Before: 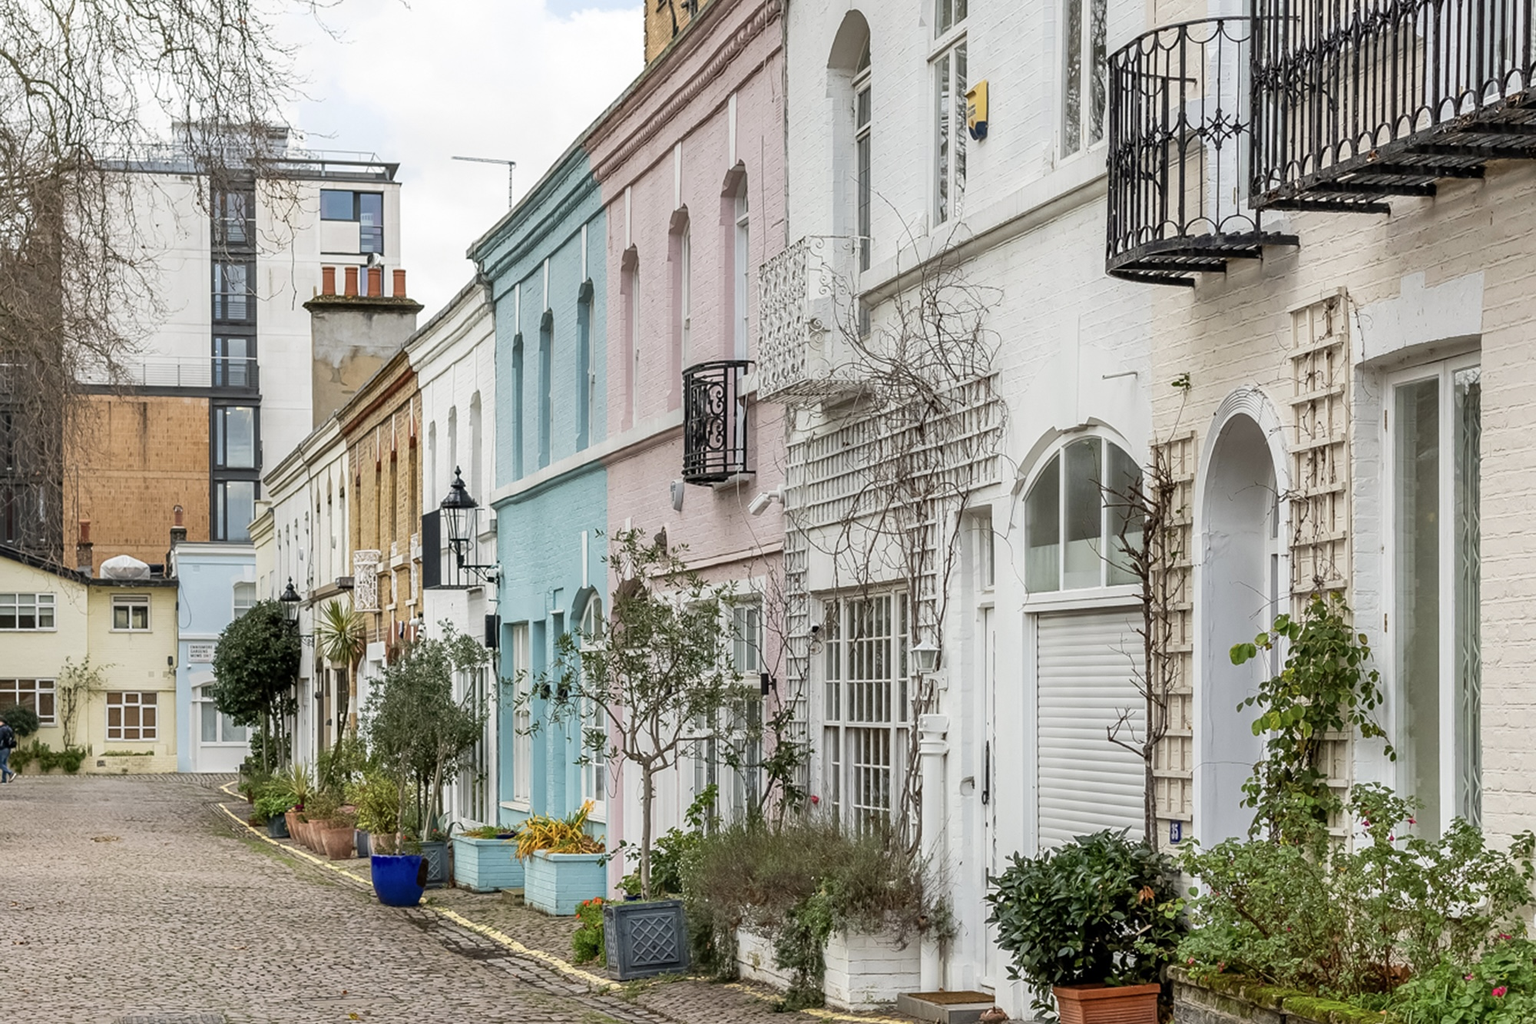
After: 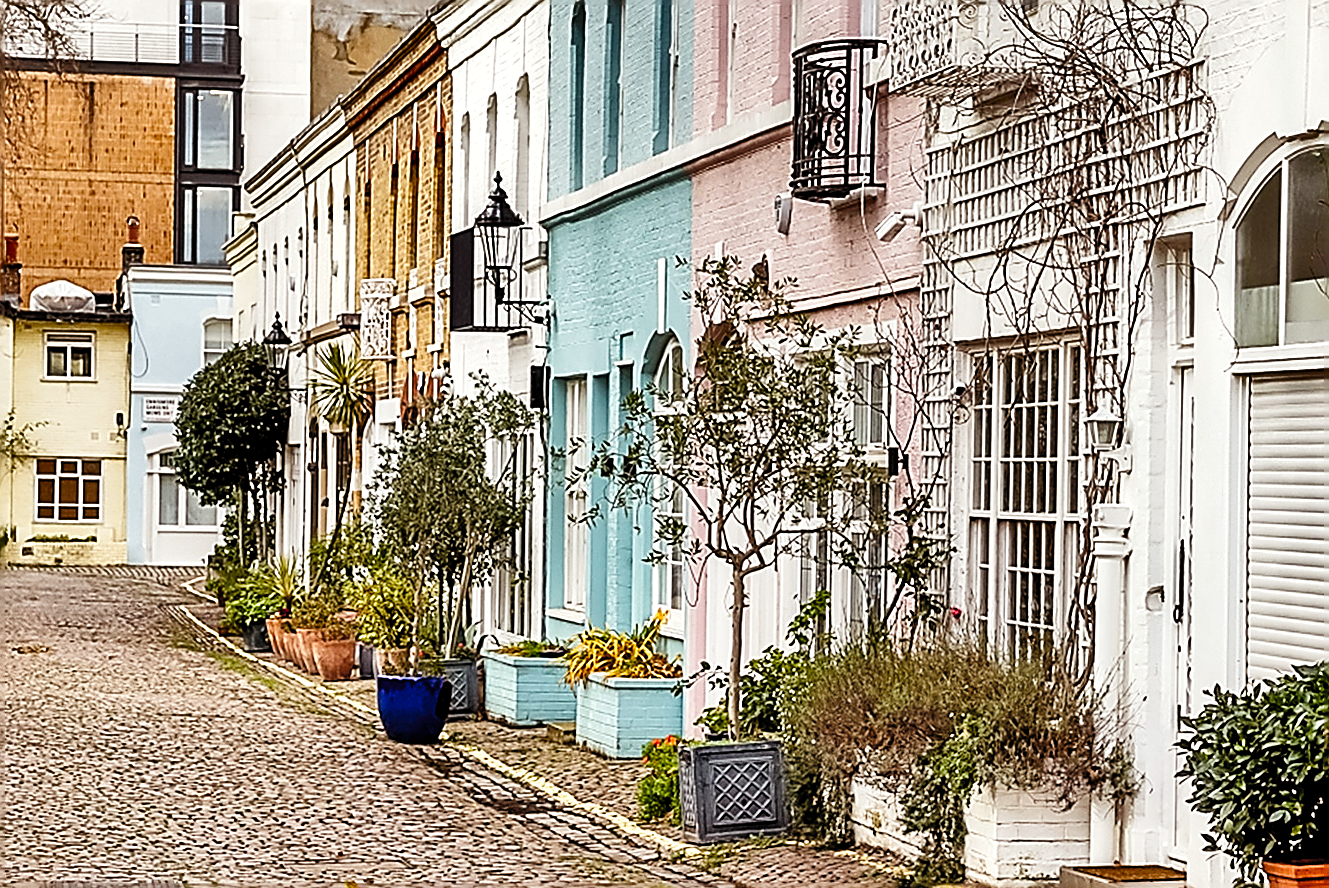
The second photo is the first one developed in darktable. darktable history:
shadows and highlights: white point adjustment -3.46, highlights -63.77, soften with gaussian
crop and rotate: angle -0.893°, left 3.927%, top 31.833%, right 28.039%
exposure: black level correction 0.005, exposure 0.284 EV, compensate highlight preservation false
tone curve: curves: ch0 [(0, 0.056) (0.049, 0.073) (0.155, 0.127) (0.33, 0.331) (0.432, 0.46) (0.601, 0.655) (0.843, 0.876) (1, 0.965)]; ch1 [(0, 0) (0.339, 0.334) (0.445, 0.419) (0.476, 0.454) (0.497, 0.494) (0.53, 0.511) (0.557, 0.549) (0.613, 0.614) (0.728, 0.729) (1, 1)]; ch2 [(0, 0) (0.327, 0.318) (0.417, 0.426) (0.46, 0.453) (0.502, 0.5) (0.526, 0.52) (0.54, 0.543) (0.606, 0.61) (0.74, 0.716) (1, 1)], preserve colors none
color balance rgb: power › chroma 1.522%, power › hue 26.33°, perceptual saturation grading › global saturation -0.119%, perceptual brilliance grading › mid-tones 9.434%, perceptual brilliance grading › shadows 14.152%
levels: levels [0.062, 0.494, 0.925]
sharpen: amount 1.983
